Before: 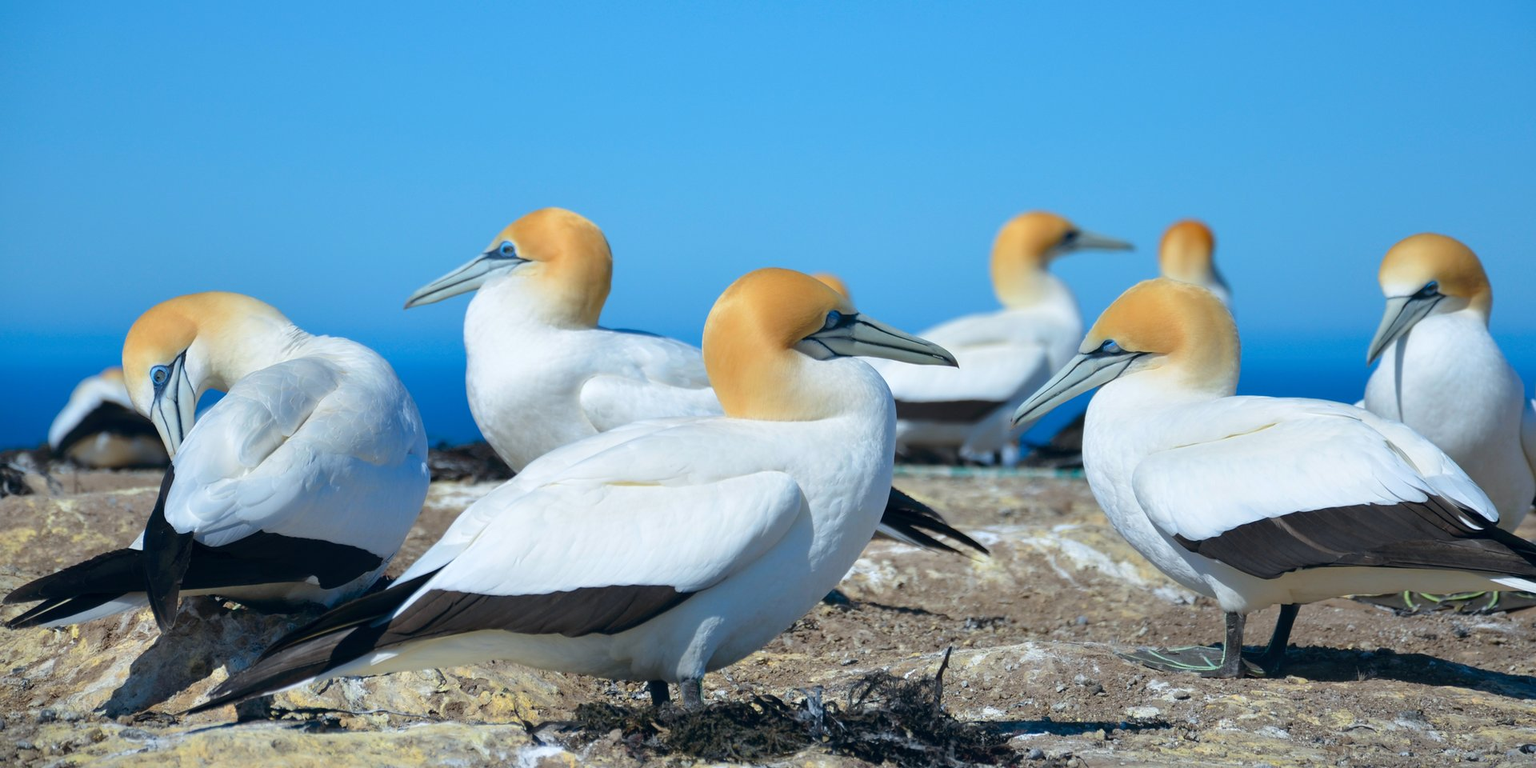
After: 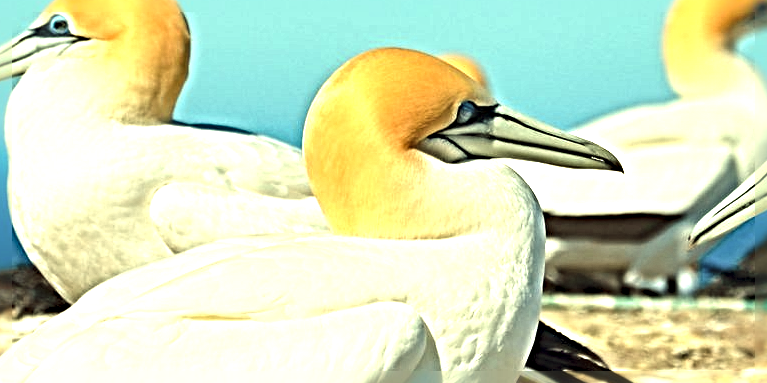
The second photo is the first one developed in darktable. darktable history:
exposure: black level correction 0.001, exposure 1.116 EV, compensate highlight preservation false
haze removal: strength -0.1, adaptive false
white balance: red 1.08, blue 0.791
crop: left 30%, top 30%, right 30%, bottom 30%
sharpen: radius 6.3, amount 1.8, threshold 0
color balance: lift [1.005, 1.002, 0.998, 0.998], gamma [1, 1.021, 1.02, 0.979], gain [0.923, 1.066, 1.056, 0.934]
base curve: curves: ch0 [(0, 0) (0.297, 0.298) (1, 1)], preserve colors none
